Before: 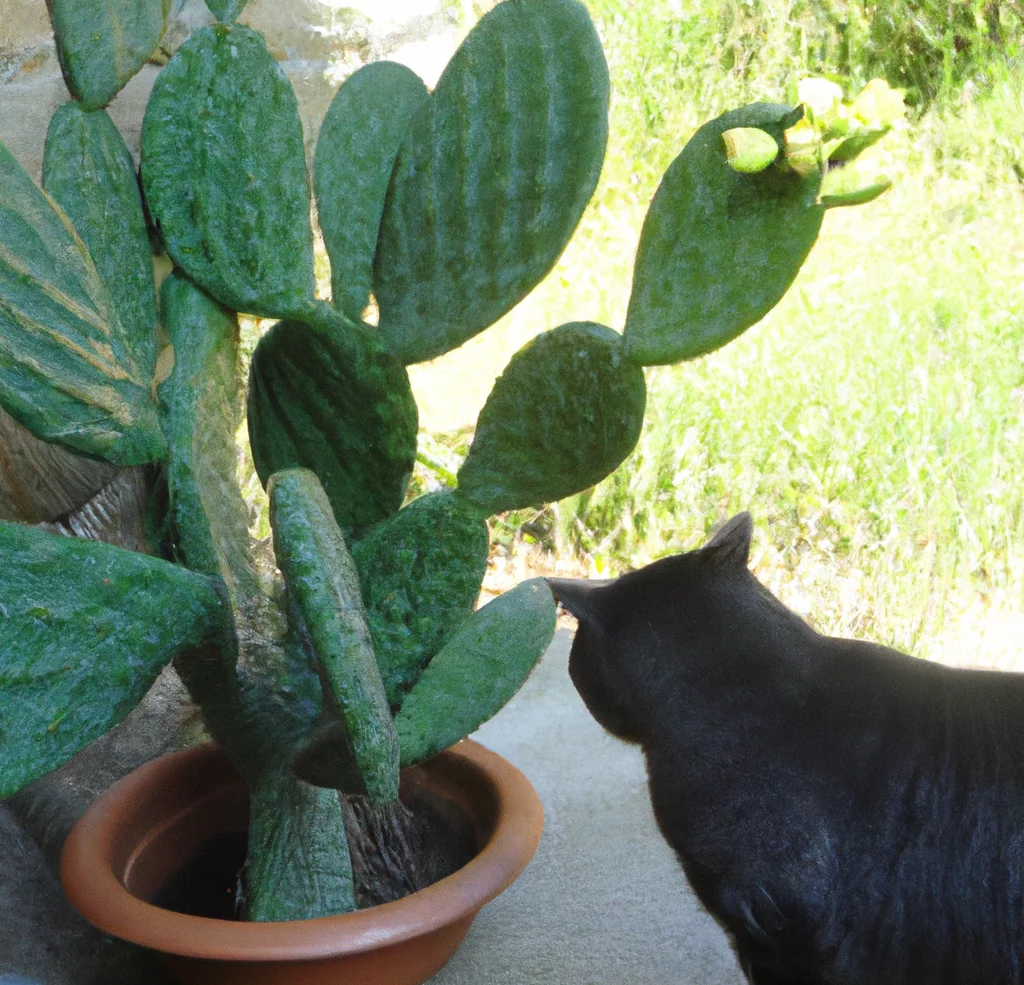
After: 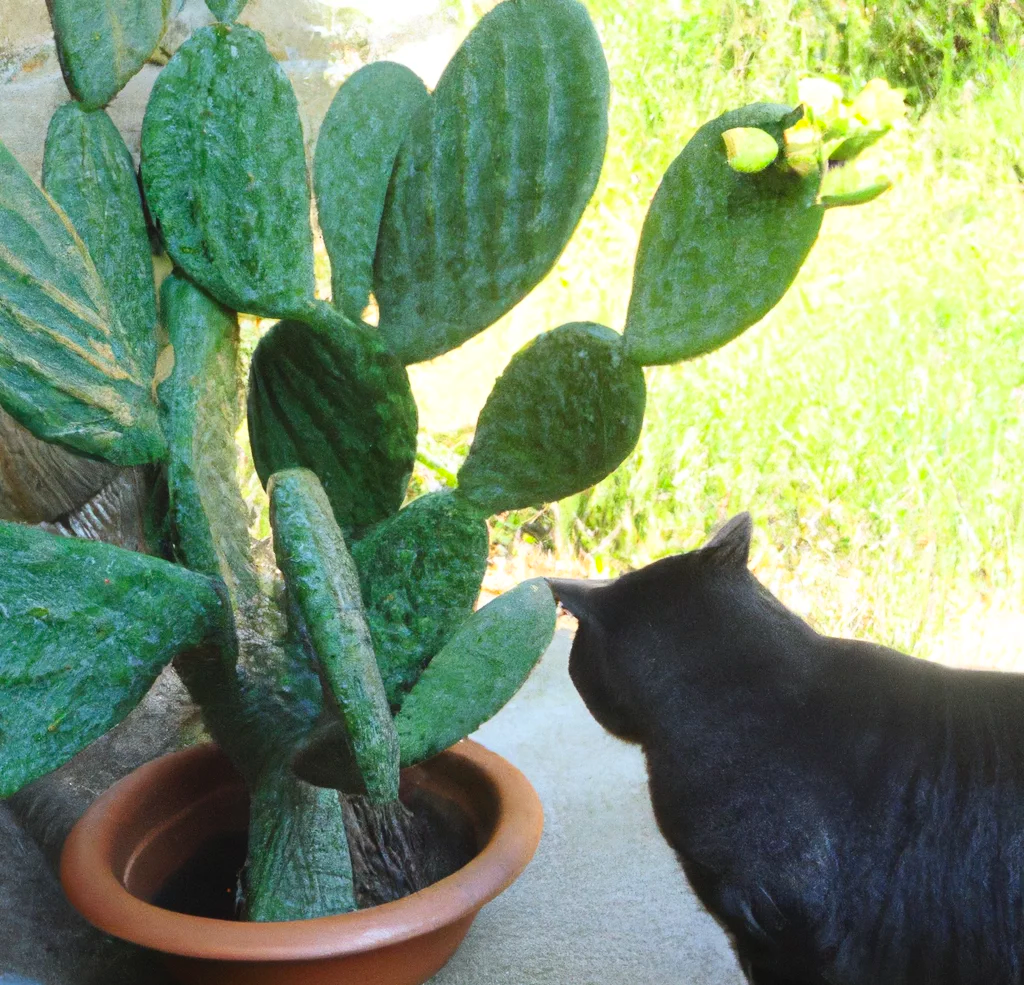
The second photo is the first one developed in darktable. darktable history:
contrast brightness saturation: contrast 0.197, brightness 0.157, saturation 0.23
